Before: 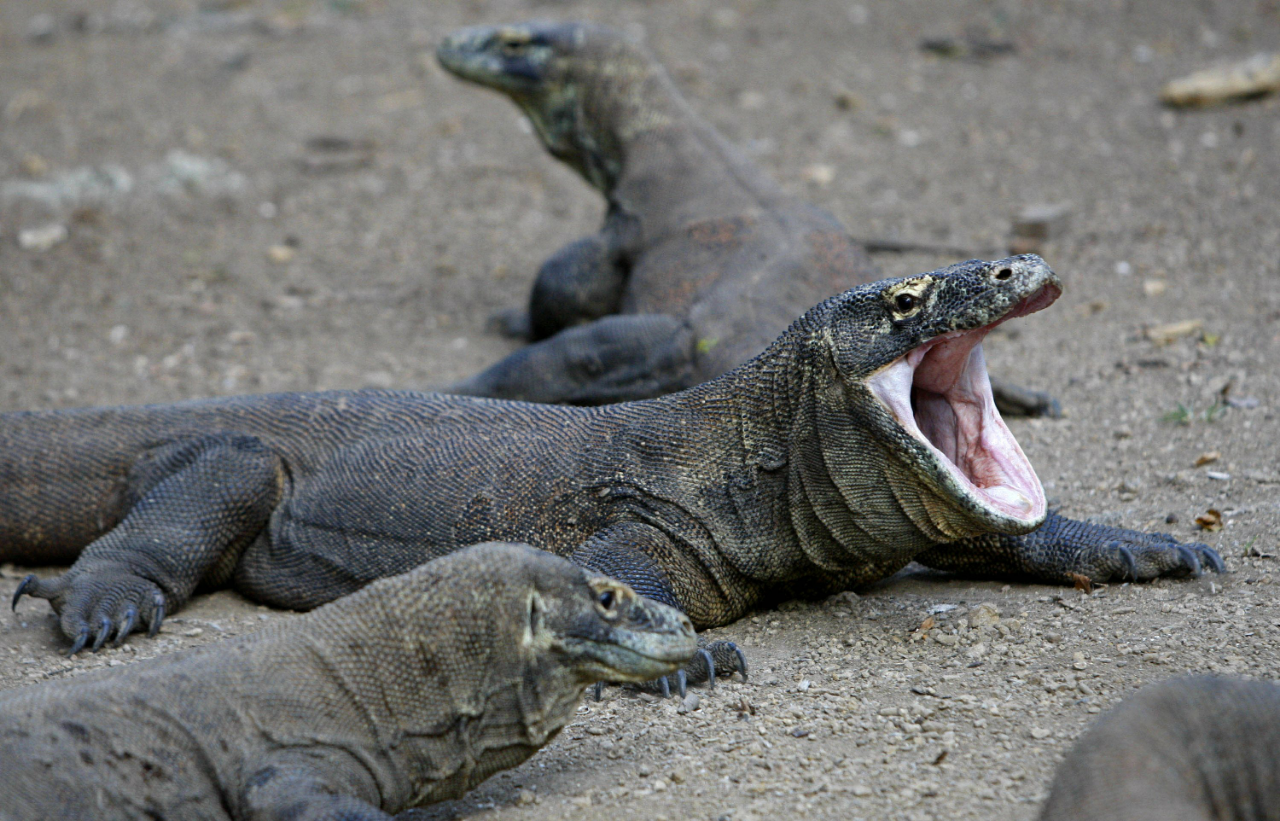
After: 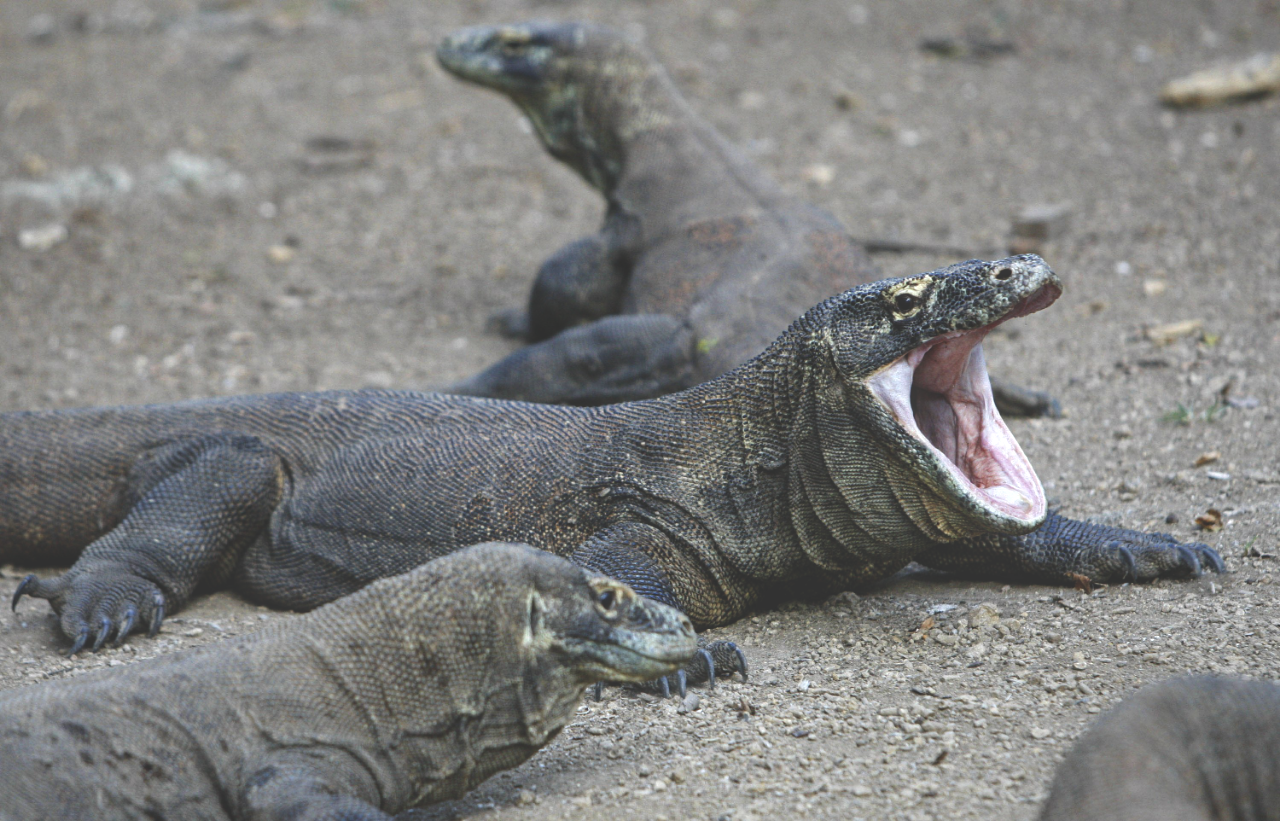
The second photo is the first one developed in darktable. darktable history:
exposure: black level correction -0.04, exposure 0.061 EV, compensate highlight preservation false
local contrast: on, module defaults
